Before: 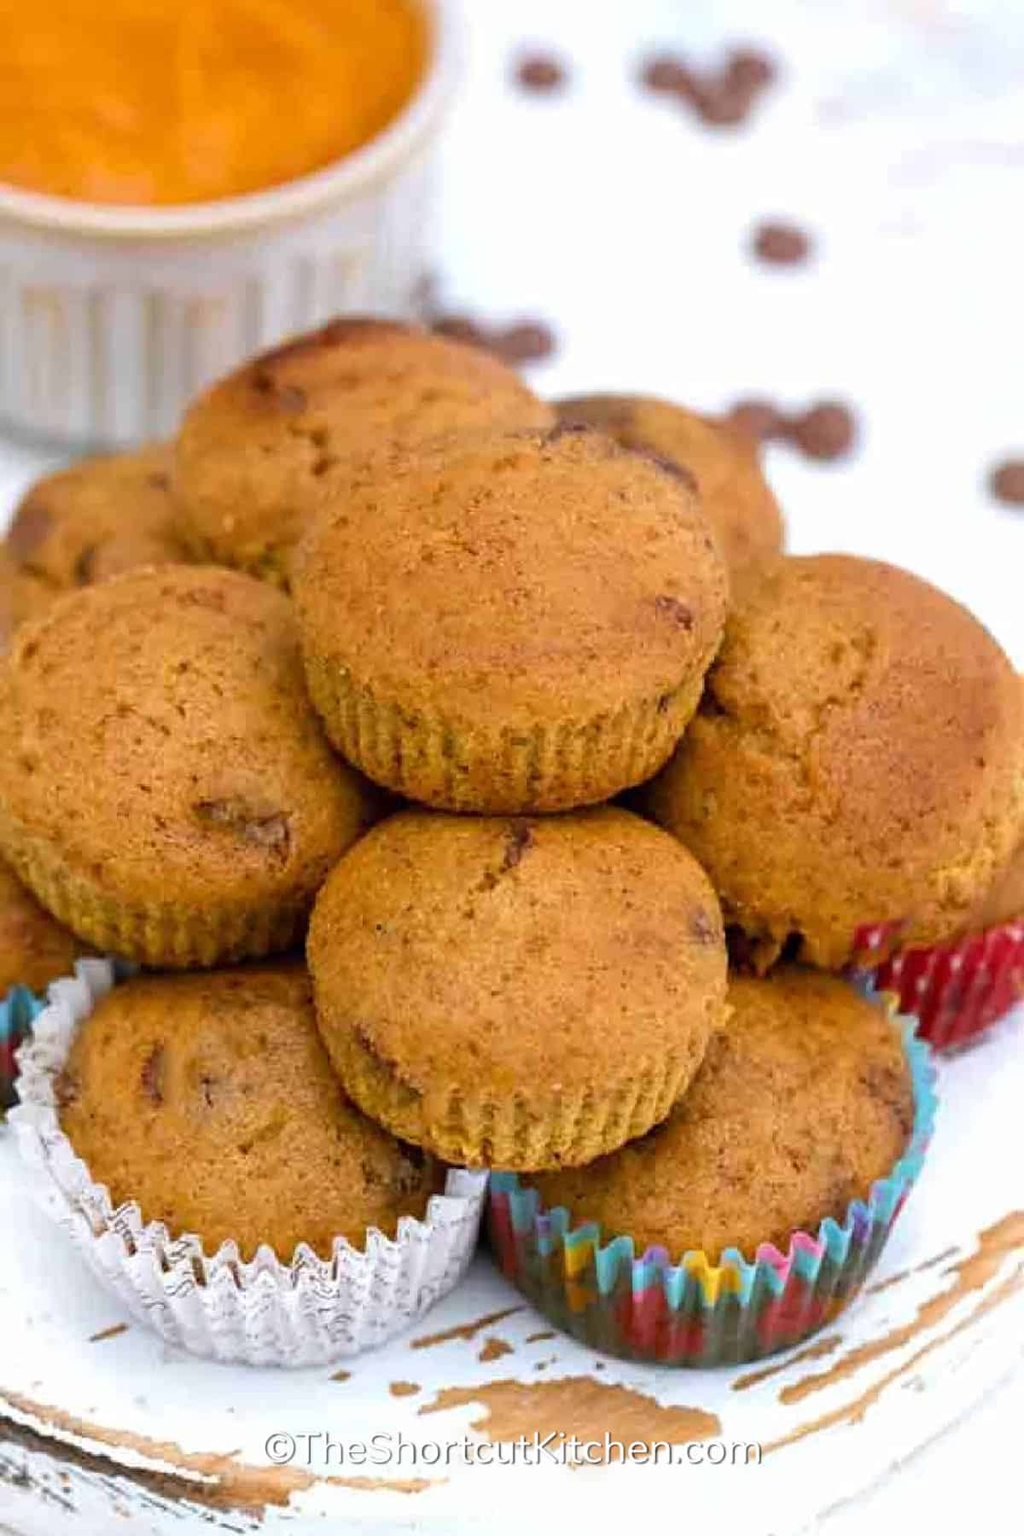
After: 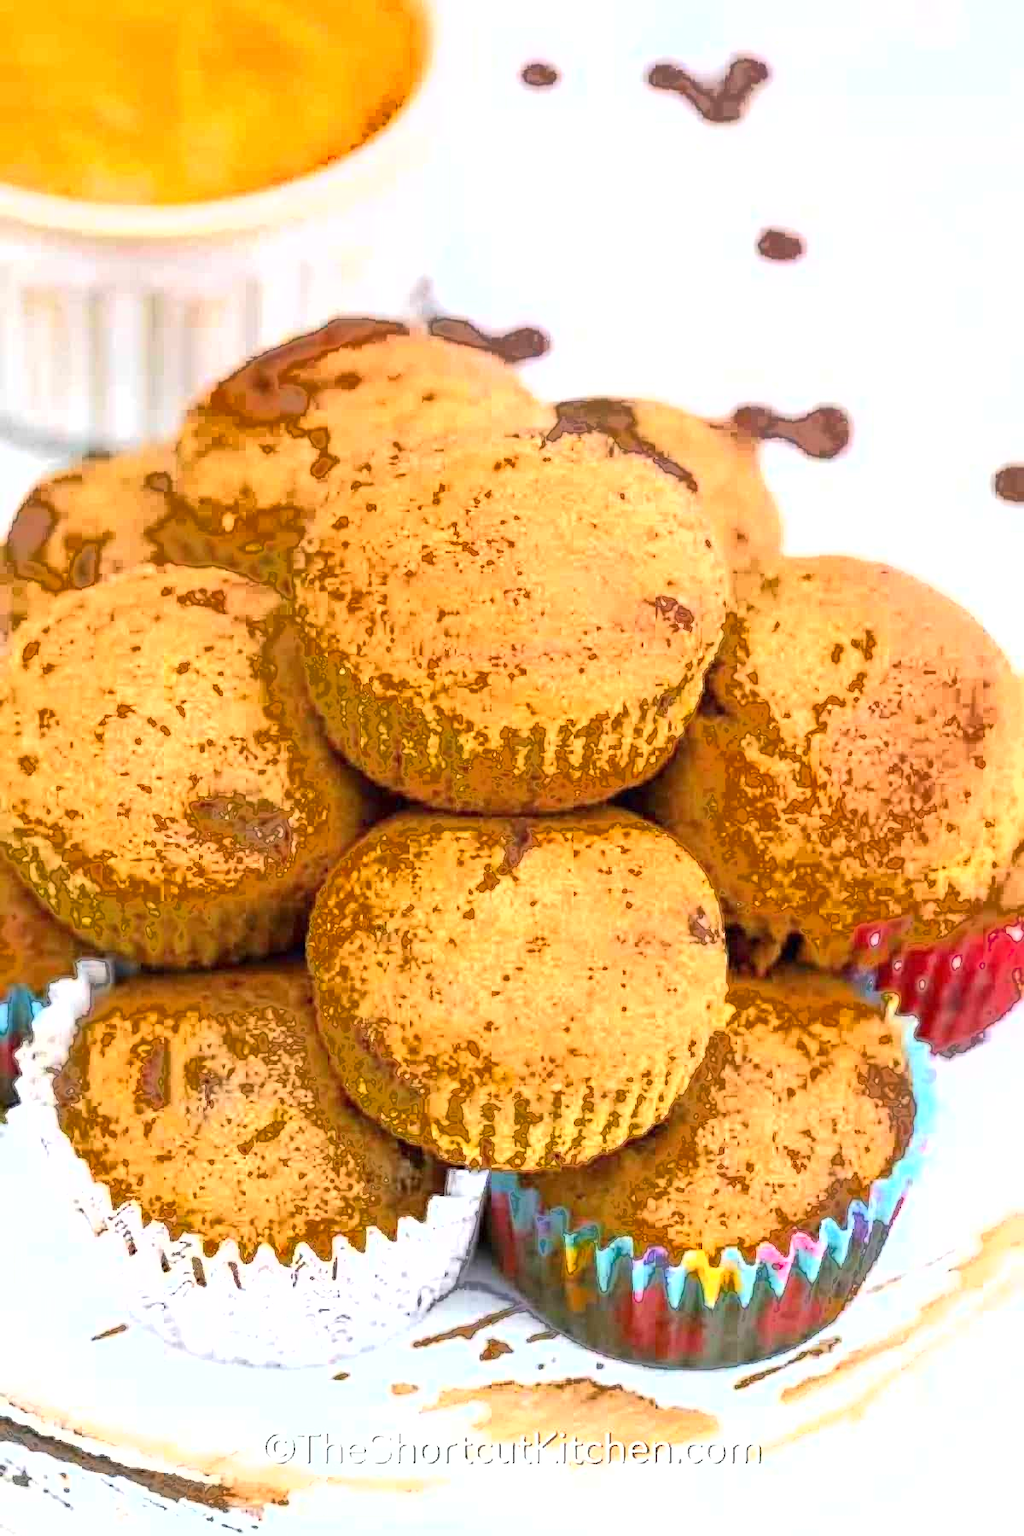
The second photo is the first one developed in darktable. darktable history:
exposure: exposure 1 EV, compensate highlight preservation false
fill light: exposure -0.73 EV, center 0.69, width 2.2
sharpen: radius 5.325, amount 0.312, threshold 26.433
